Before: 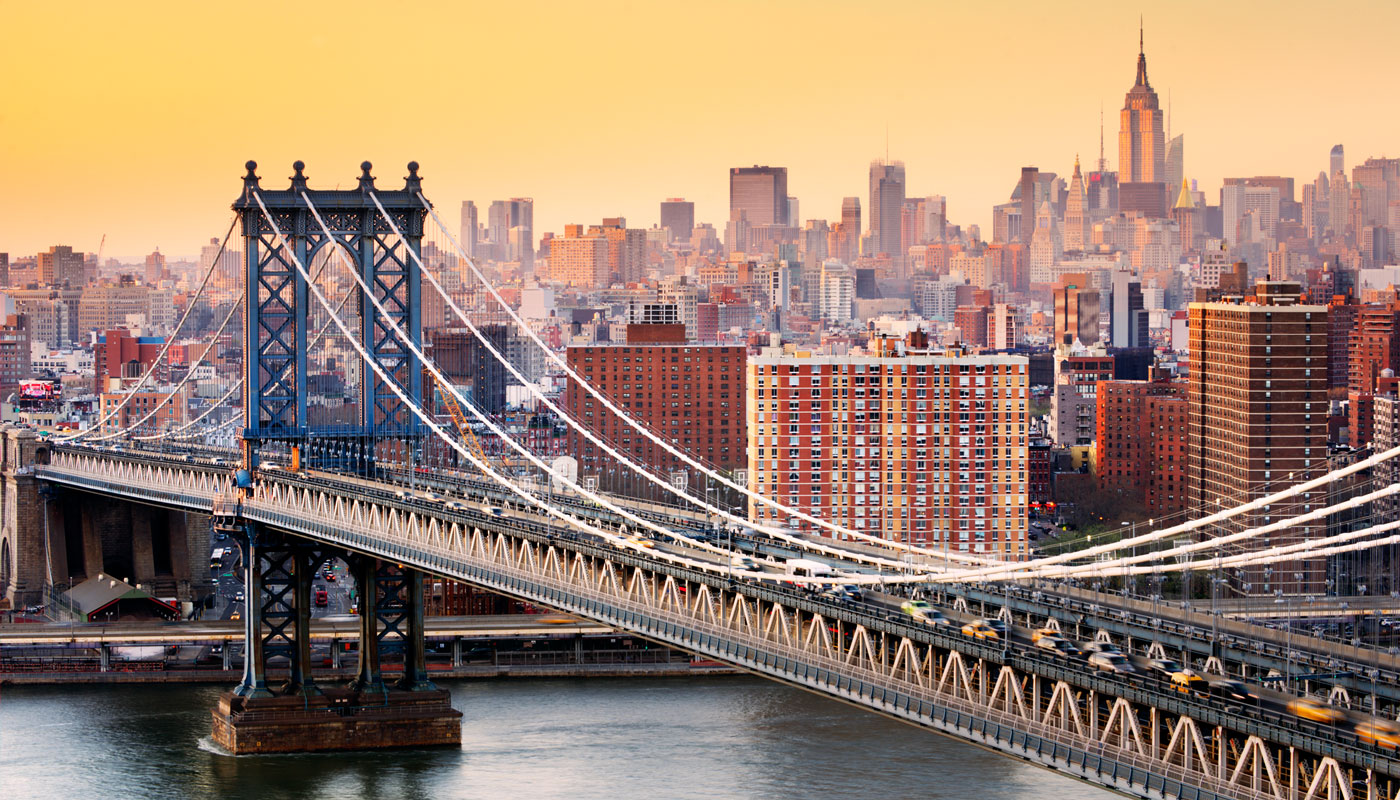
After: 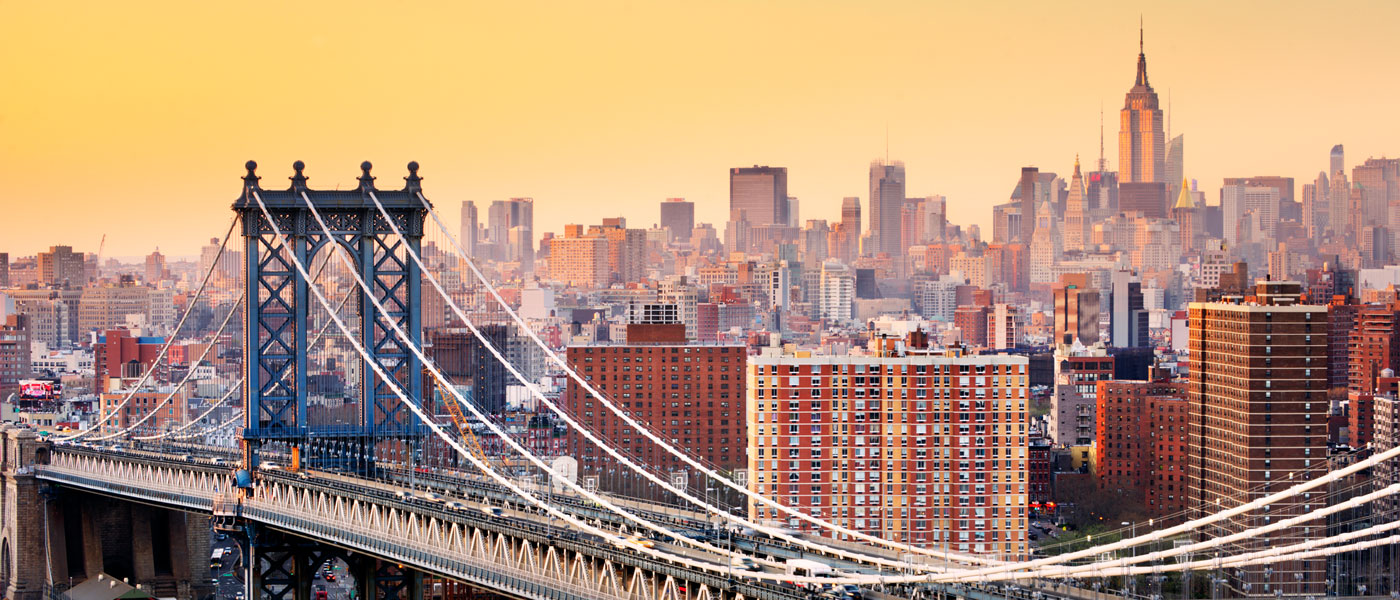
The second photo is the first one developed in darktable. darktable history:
crop: bottom 24.983%
